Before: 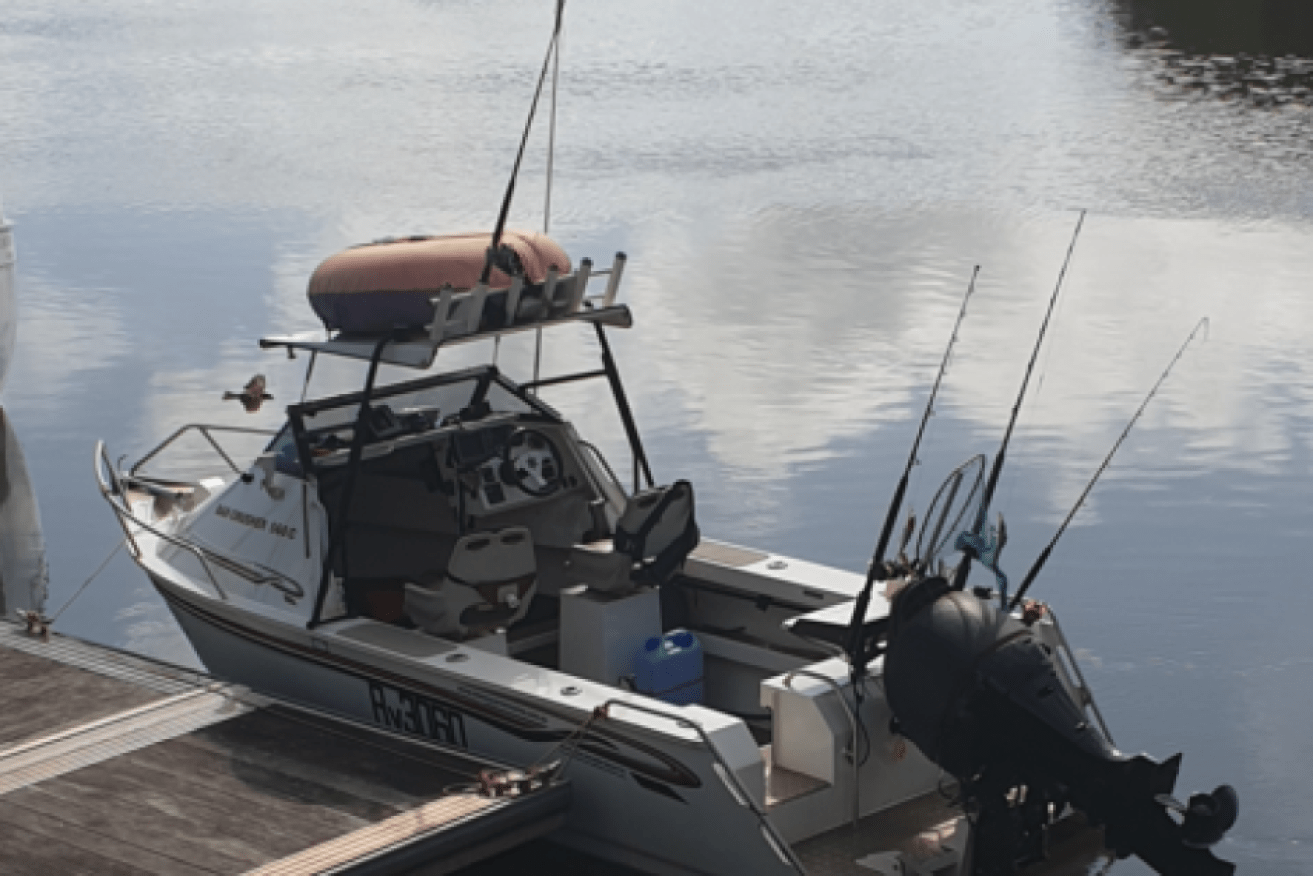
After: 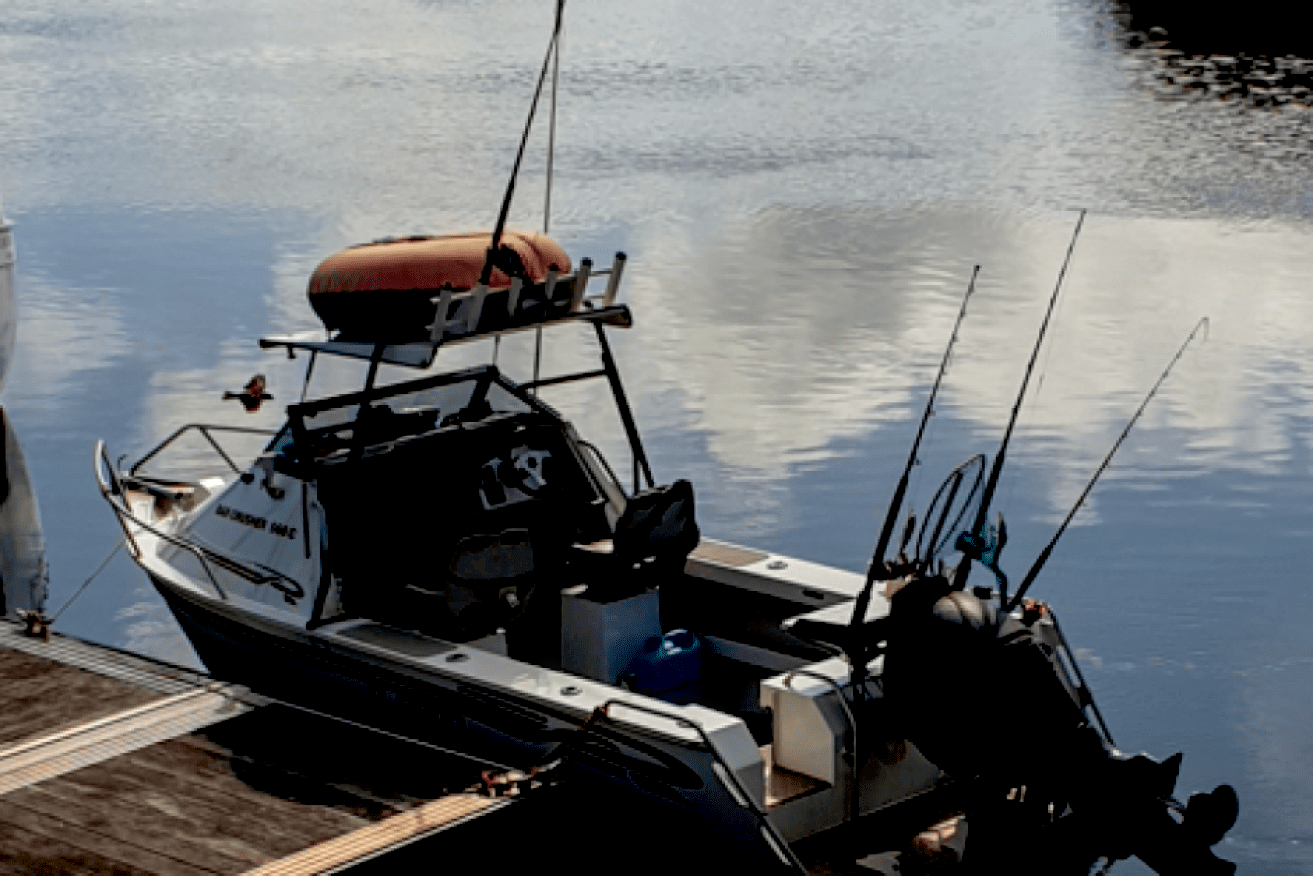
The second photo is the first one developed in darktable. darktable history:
exposure: black level correction 0.045, exposure -0.234 EV, compensate highlight preservation false
color correction: highlights b* 2.91
local contrast: detail 150%
color balance rgb: linear chroma grading › global chroma 25.526%, perceptual saturation grading › global saturation 25.024%, global vibrance 20%
